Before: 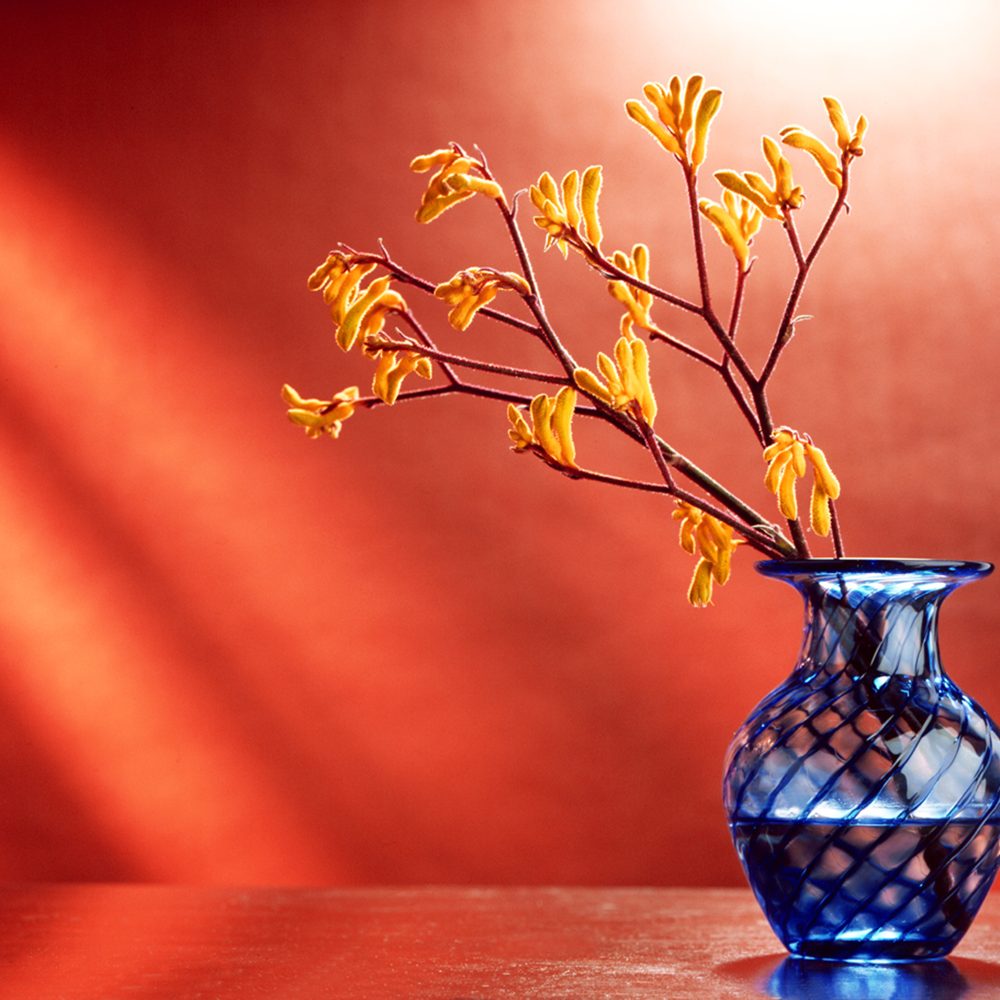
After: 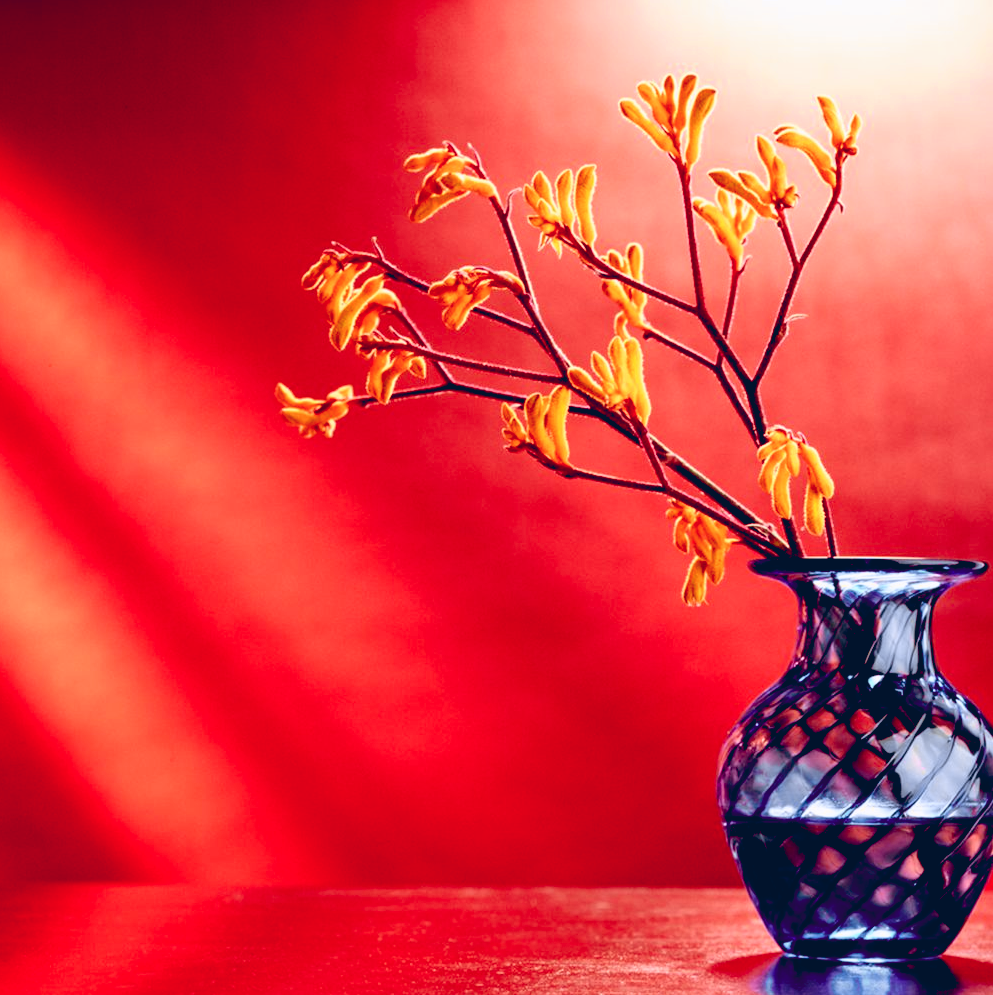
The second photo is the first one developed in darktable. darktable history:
exposure: black level correction 0.029, exposure -0.073 EV, compensate highlight preservation false
color balance rgb: shadows lift › chroma 9.92%, shadows lift › hue 45.12°, power › luminance 3.26%, power › hue 231.93°, global offset › luminance 0.4%, global offset › chroma 0.21%, global offset › hue 255.02°
crop and rotate: left 0.614%, top 0.179%, bottom 0.309%
tone curve: curves: ch0 [(0, 0.036) (0.119, 0.115) (0.466, 0.498) (0.715, 0.767) (0.817, 0.865) (1, 0.998)]; ch1 [(0, 0) (0.377, 0.424) (0.442, 0.491) (0.487, 0.502) (0.514, 0.512) (0.536, 0.577) (0.66, 0.724) (1, 1)]; ch2 [(0, 0) (0.38, 0.405) (0.463, 0.443) (0.492, 0.486) (0.526, 0.541) (0.578, 0.598) (1, 1)], color space Lab, independent channels, preserve colors none
